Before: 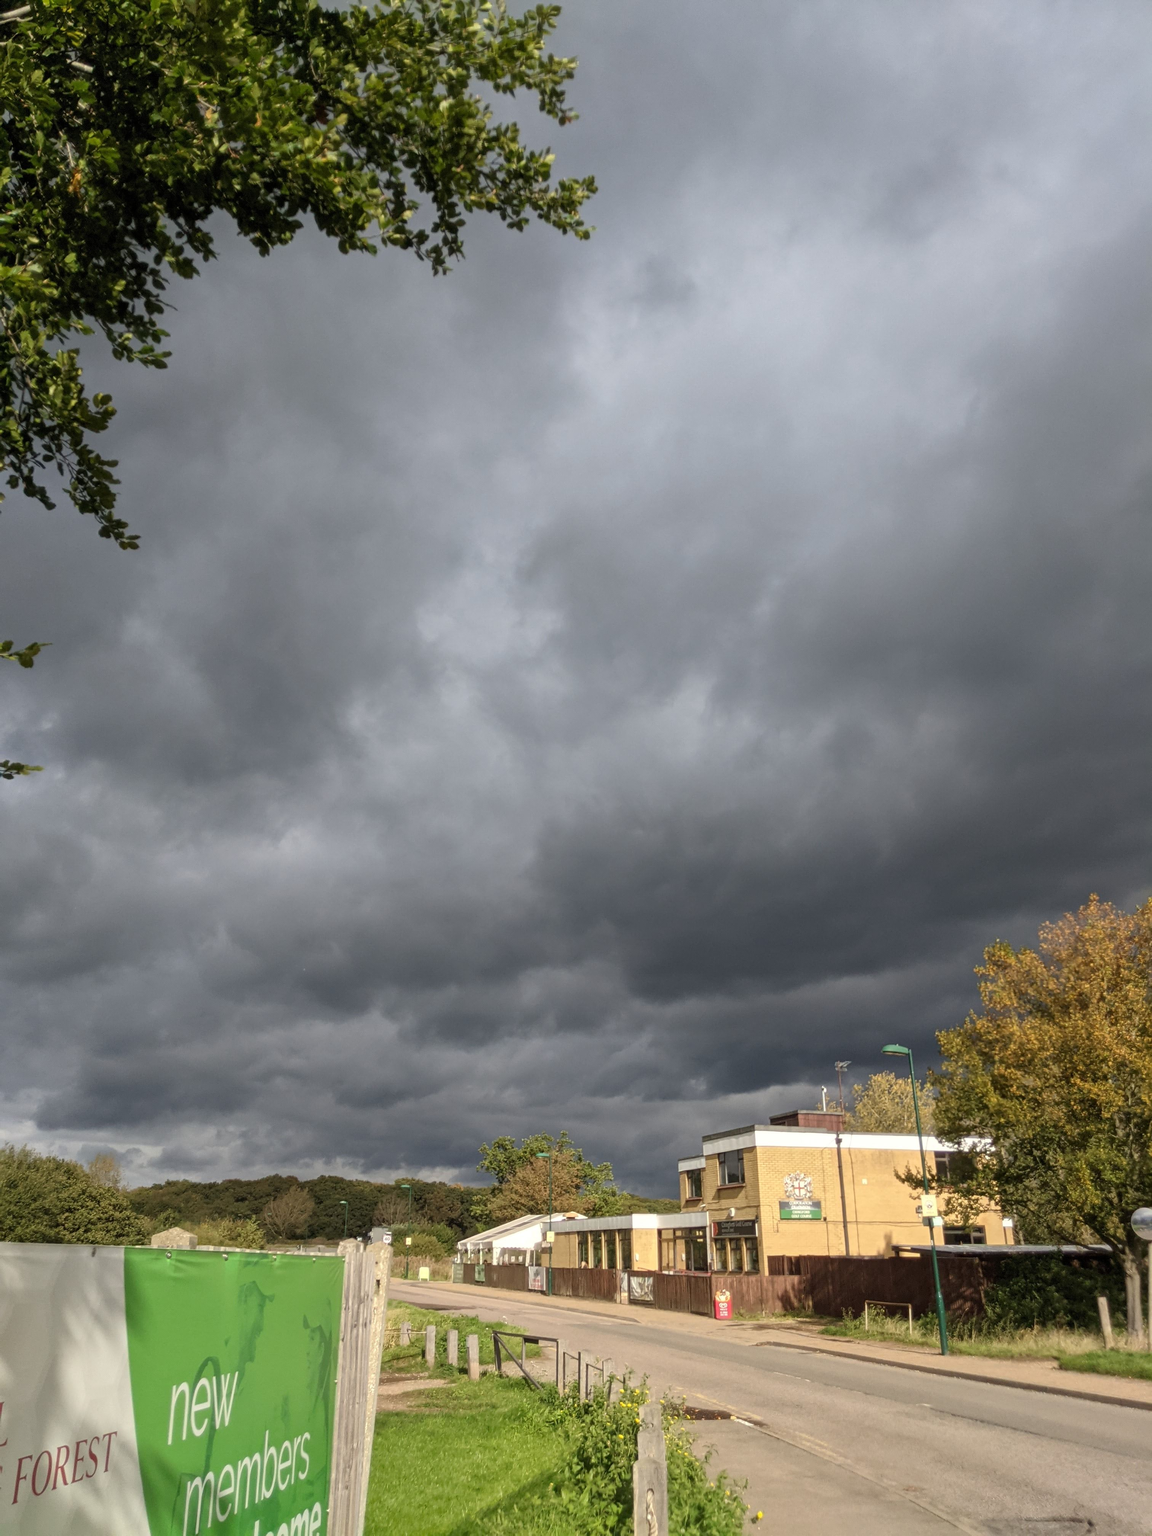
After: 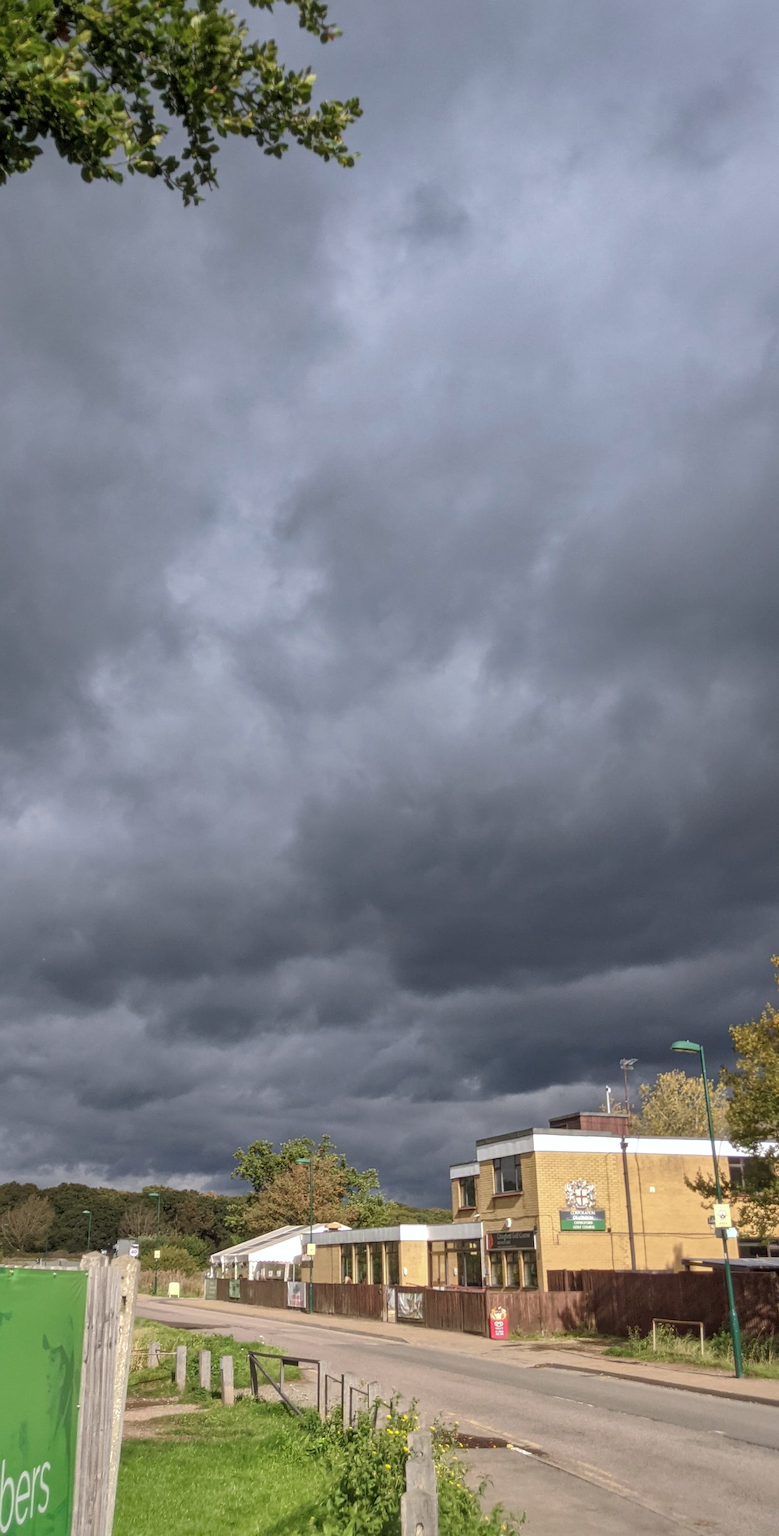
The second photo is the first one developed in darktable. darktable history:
color calibration: illuminant as shot in camera, x 0.358, y 0.373, temperature 4628.91 K
local contrast: highlights 100%, shadows 100%, detail 120%, midtone range 0.2
crop and rotate: left 22.918%, top 5.629%, right 14.711%, bottom 2.247%
shadows and highlights: on, module defaults
